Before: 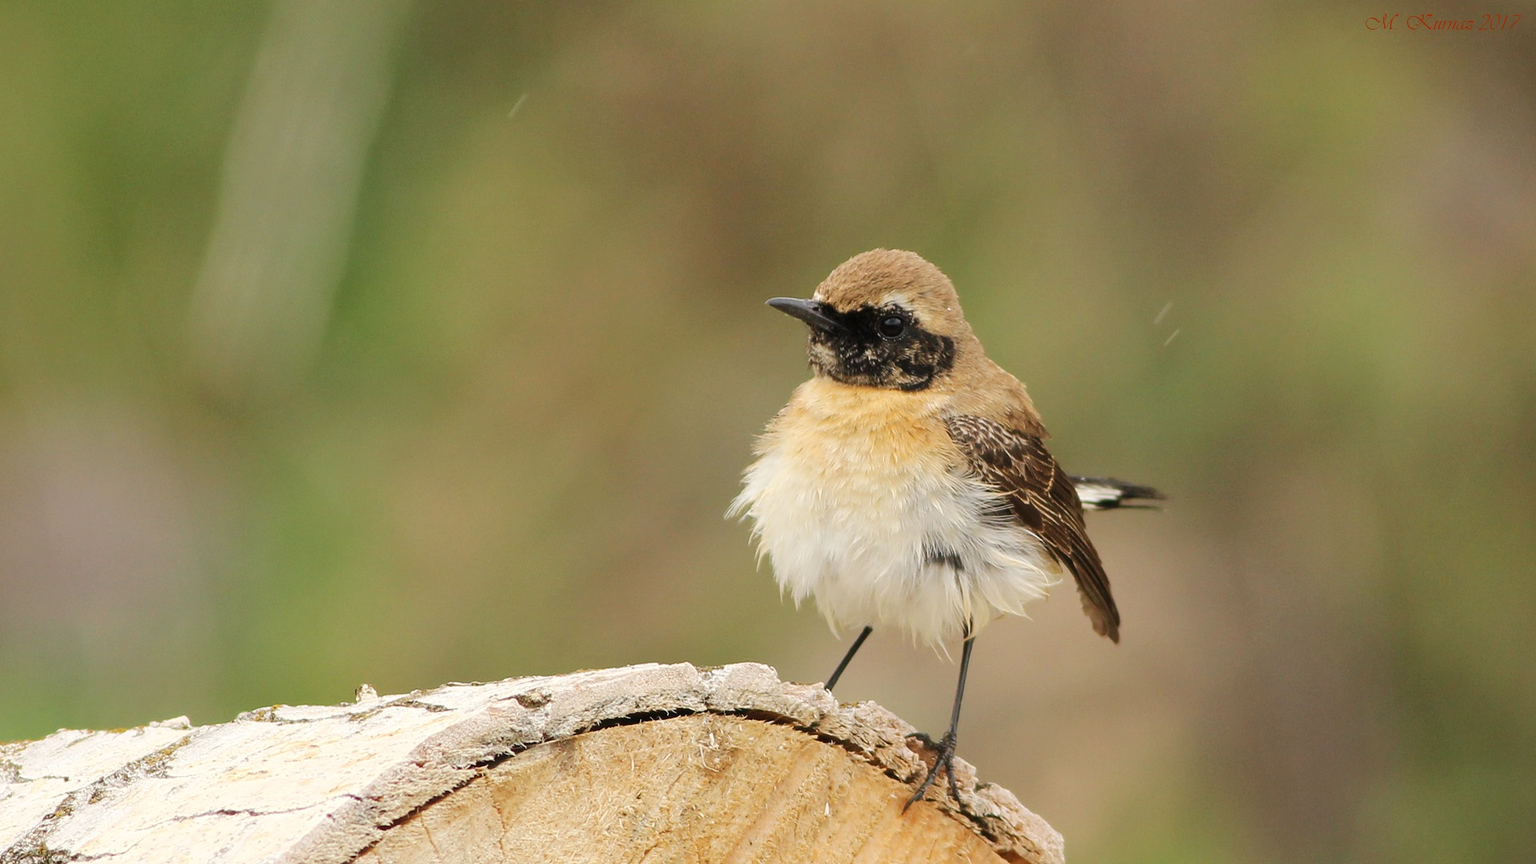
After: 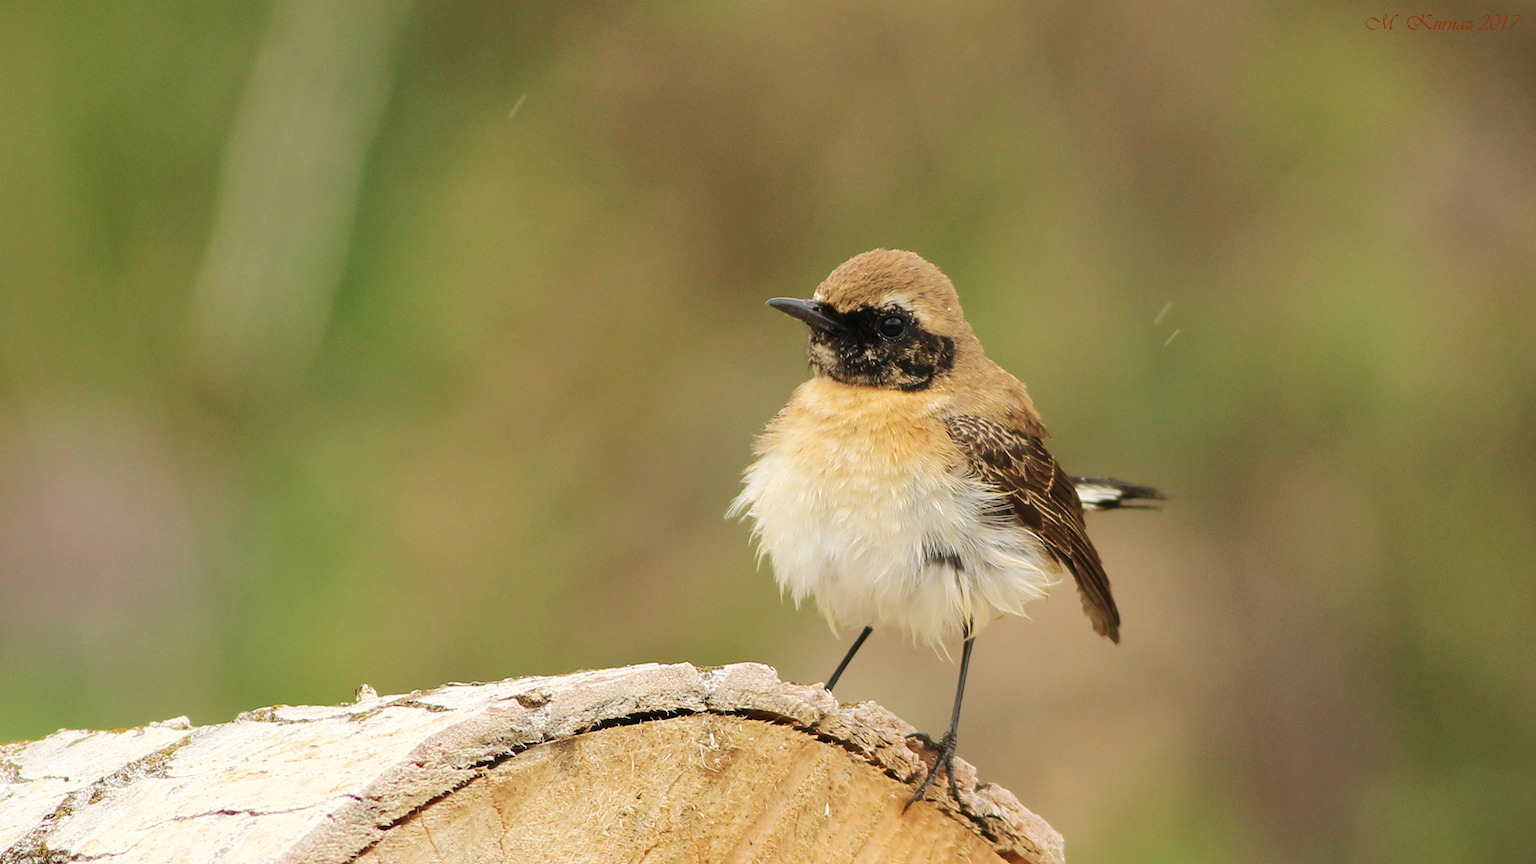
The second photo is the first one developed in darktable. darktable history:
tone equalizer: -8 EV 0.037 EV, edges refinement/feathering 500, mask exposure compensation -1.57 EV, preserve details no
velvia: on, module defaults
